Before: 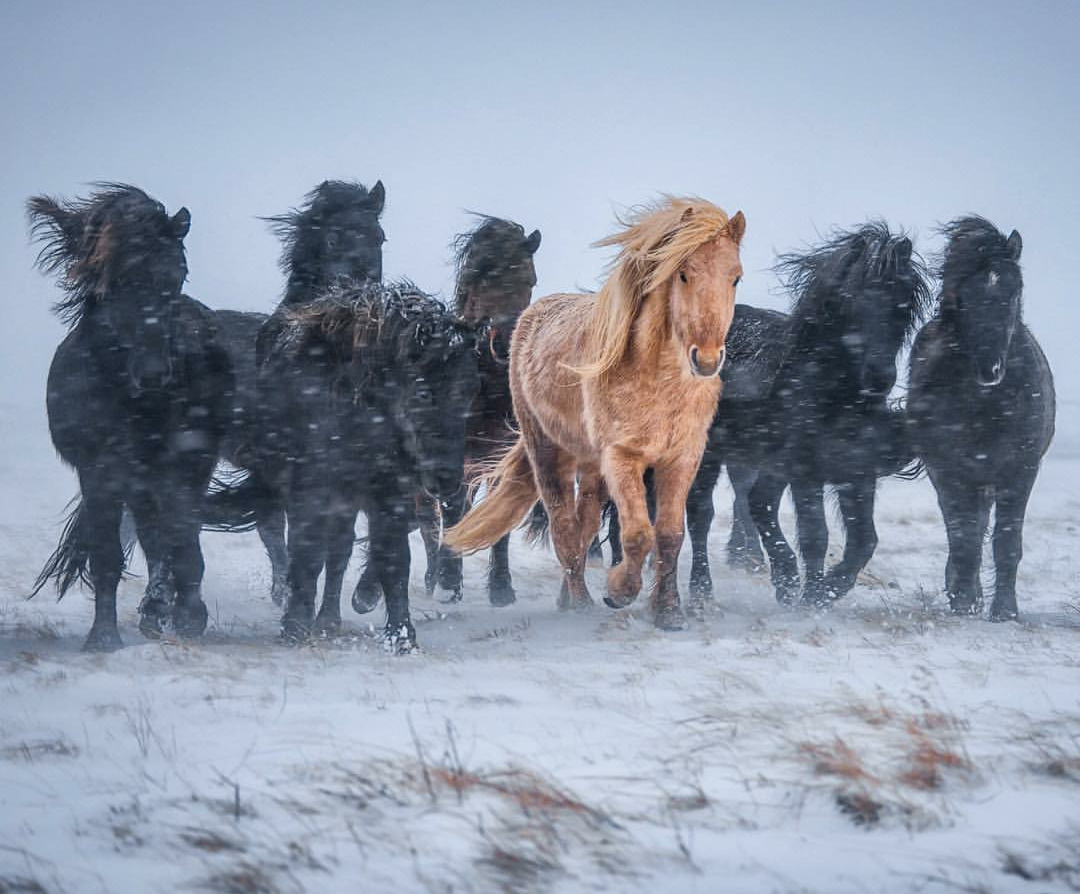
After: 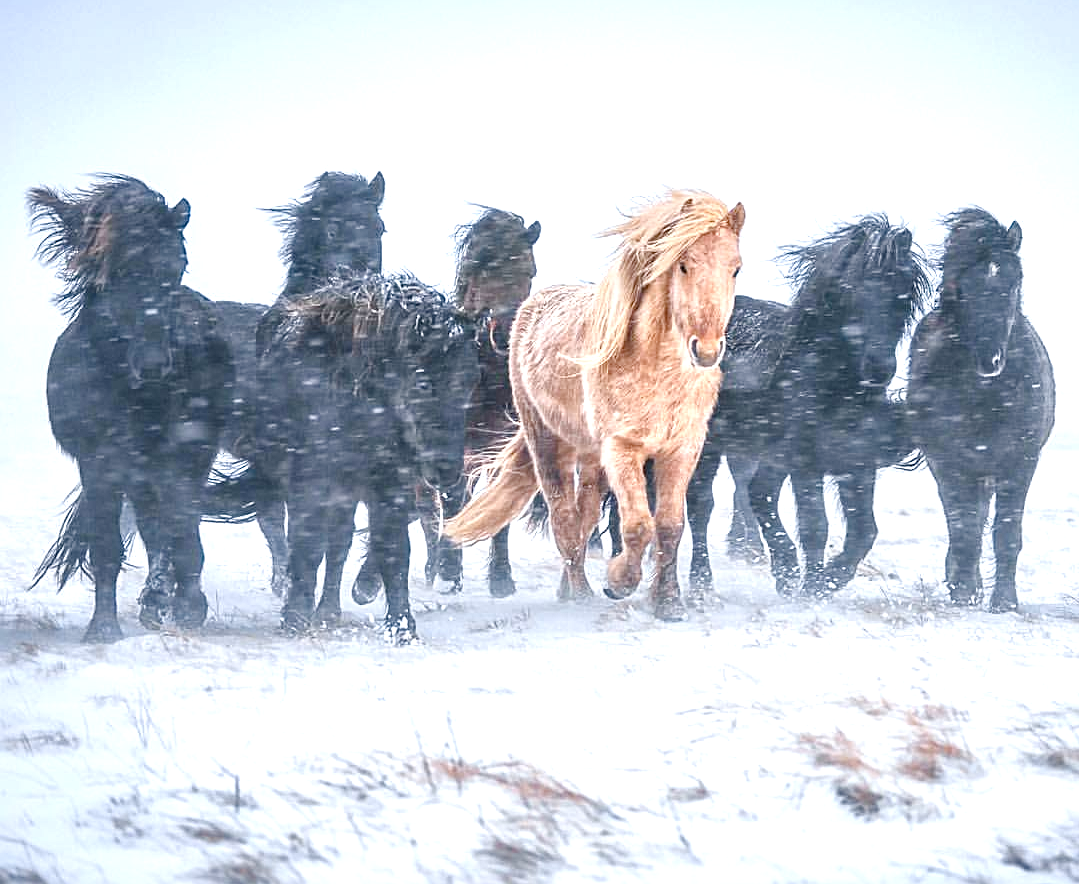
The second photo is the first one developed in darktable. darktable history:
exposure: black level correction -0.002, exposure 1.35 EV, compensate highlight preservation false
color balance rgb: shadows lift › chroma 1%, shadows lift › hue 113°, highlights gain › chroma 0.2%, highlights gain › hue 333°, perceptual saturation grading › global saturation 20%, perceptual saturation grading › highlights -50%, perceptual saturation grading › shadows 25%, contrast -10%
crop: top 1.049%, right 0.001%
sharpen: radius 2.167, amount 0.381, threshold 0
